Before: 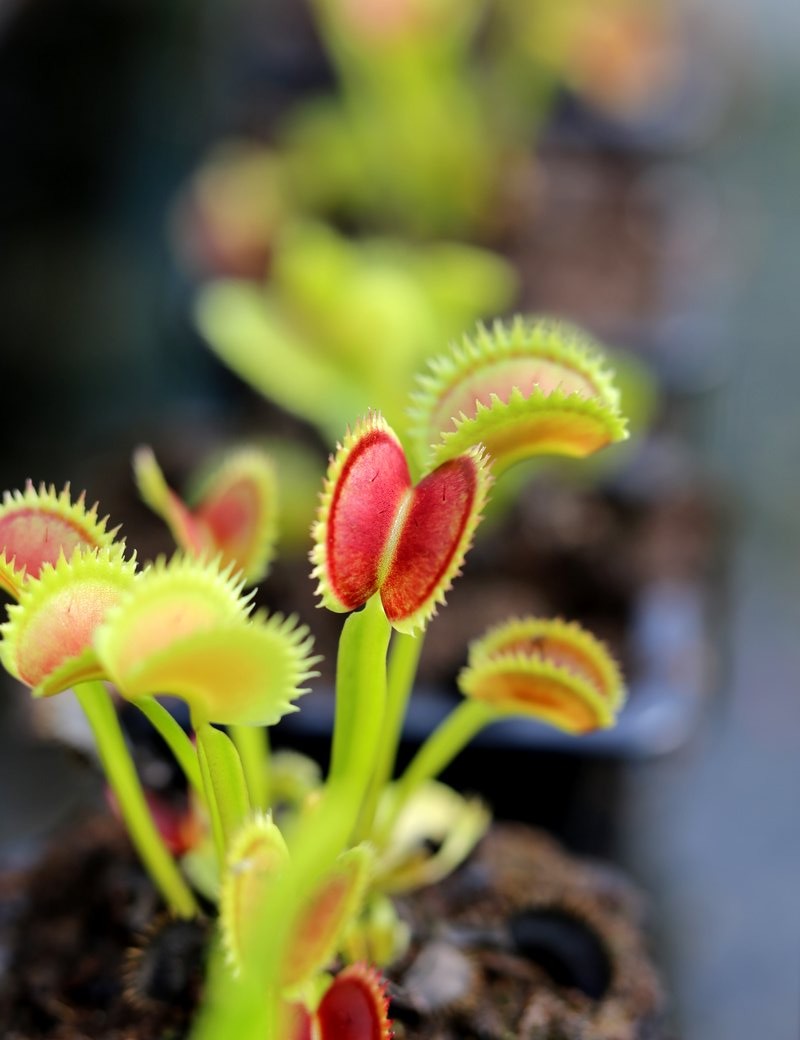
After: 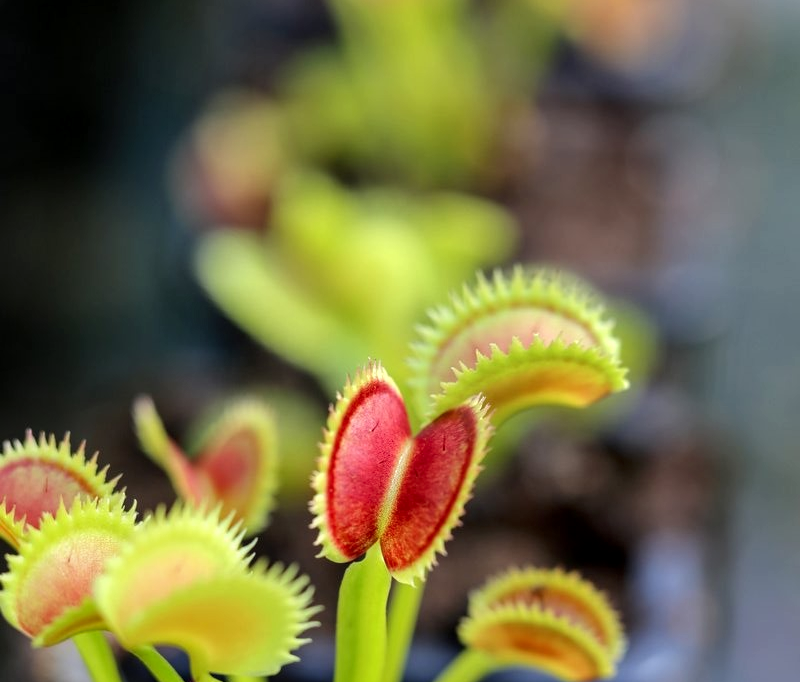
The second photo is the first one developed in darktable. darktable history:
crop and rotate: top 4.848%, bottom 29.503%
local contrast: on, module defaults
